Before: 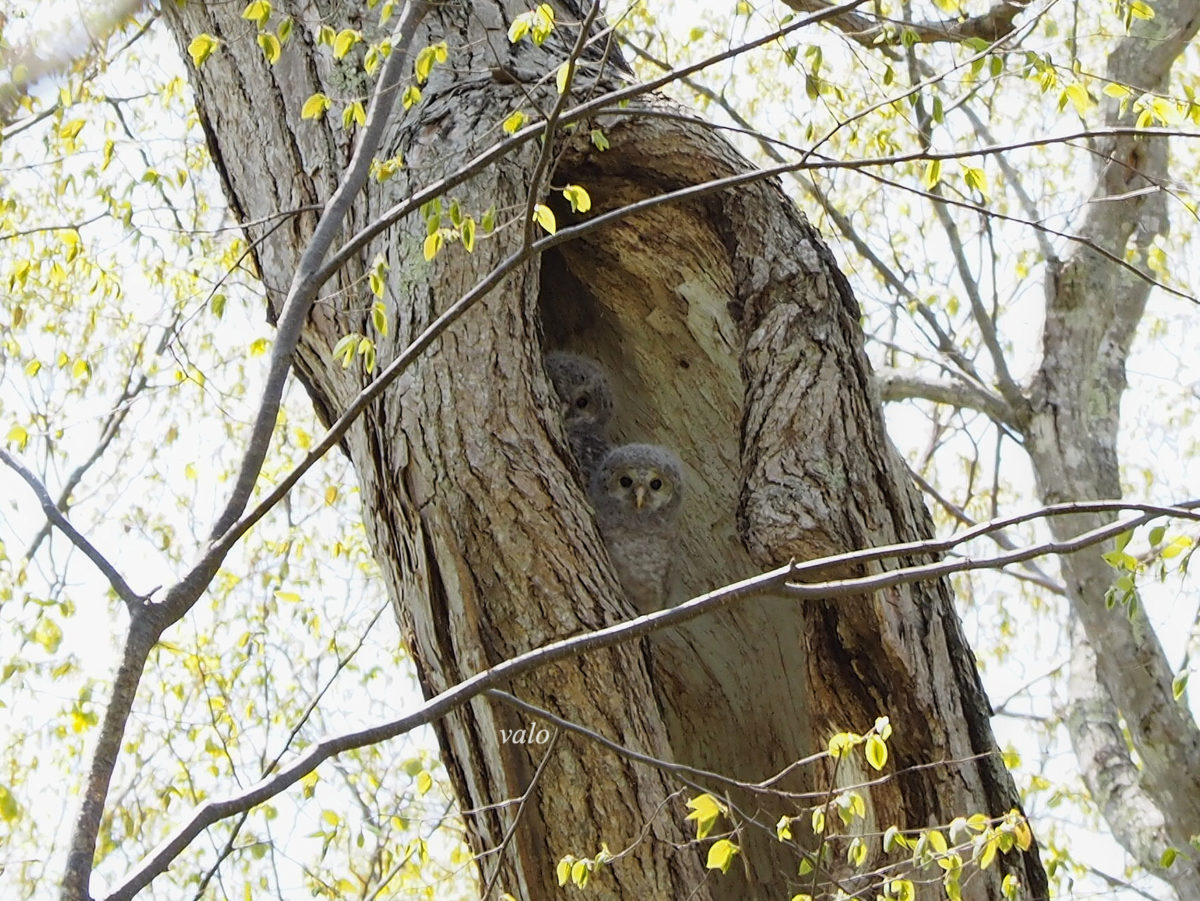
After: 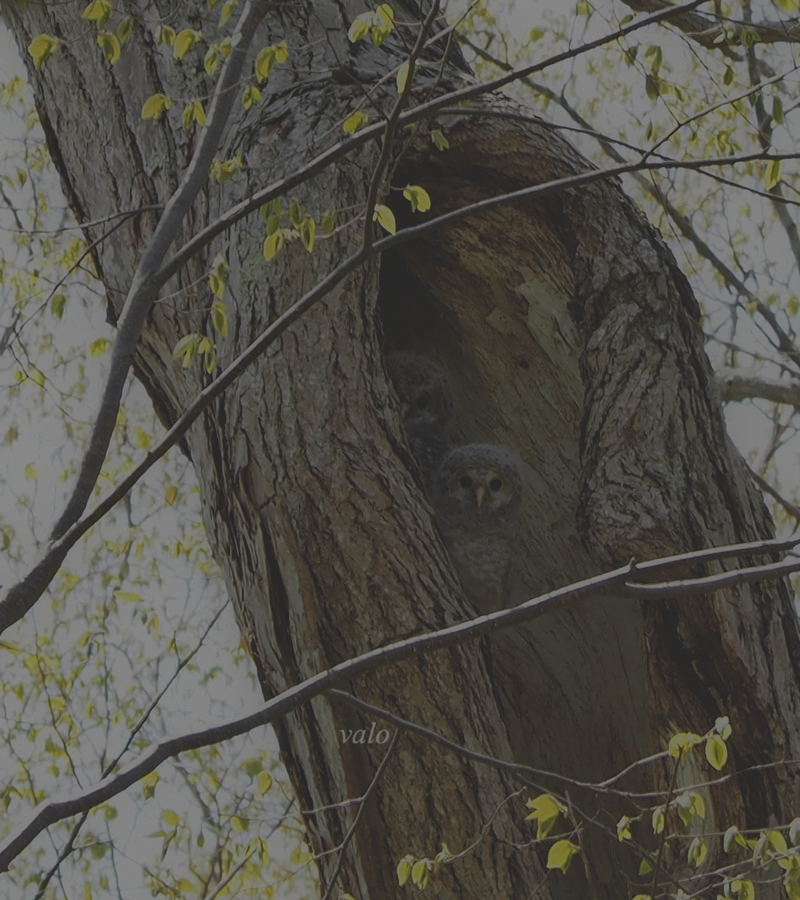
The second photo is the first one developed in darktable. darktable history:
crop and rotate: left 13.346%, right 19.959%
exposure: black level correction -0.086, compensate exposure bias true, compensate highlight preservation false
tone equalizer: -8 EV -0.001 EV, -7 EV 0.001 EV, -6 EV -0.005 EV, -5 EV -0.013 EV, -4 EV -0.084 EV, -3 EV -0.196 EV, -2 EV -0.28 EV, -1 EV 0.116 EV, +0 EV 0.326 EV
